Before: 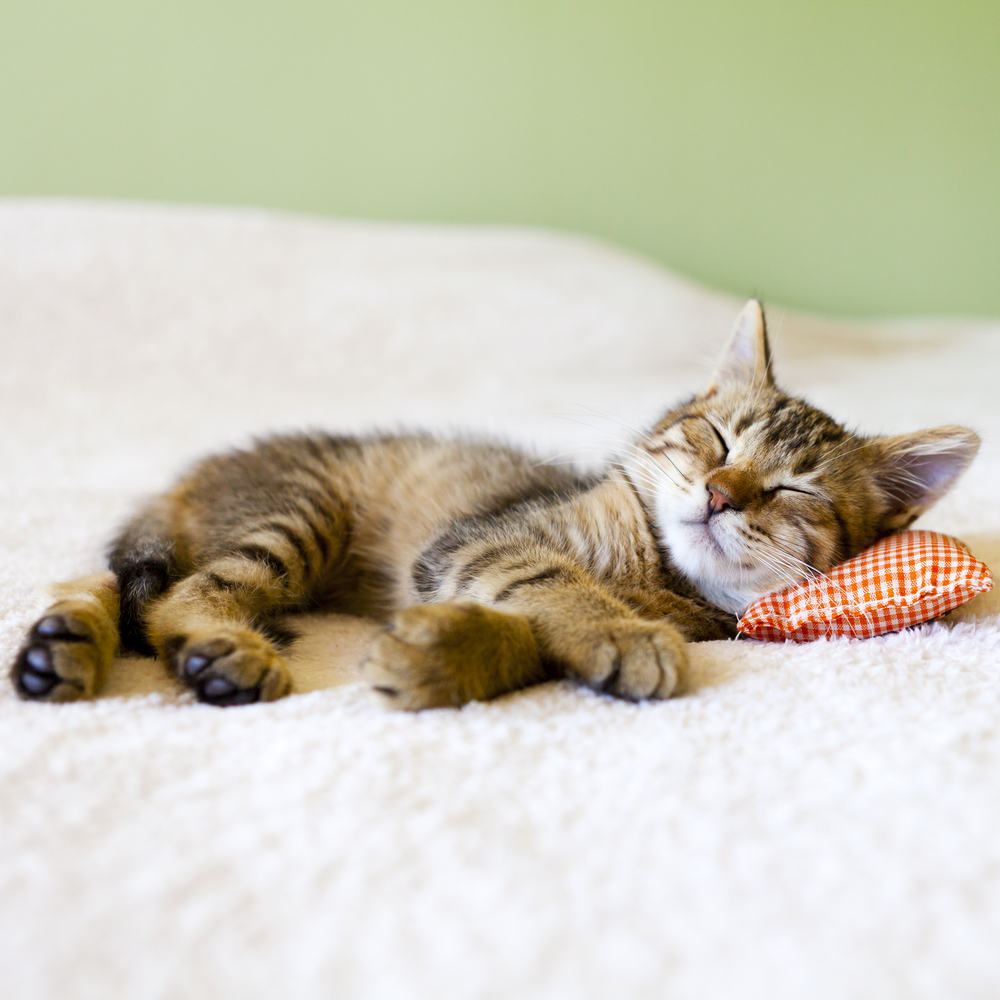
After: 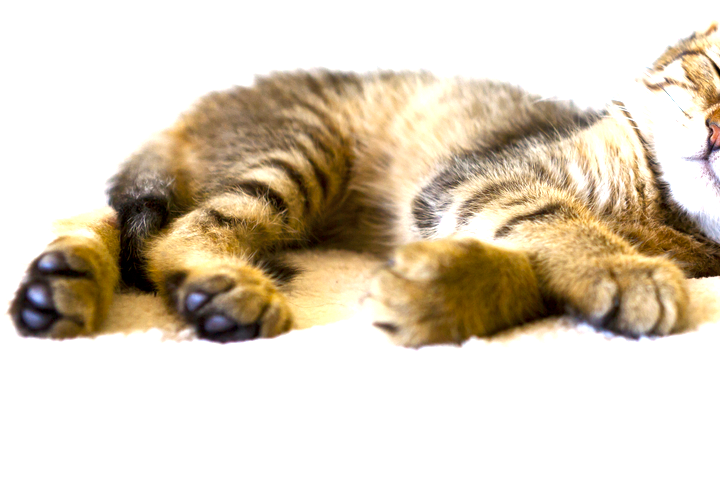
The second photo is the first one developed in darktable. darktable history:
exposure: exposure 1.061 EV, compensate highlight preservation false
shadows and highlights: shadows 20.55, highlights -20.99, soften with gaussian
crop: top 36.498%, right 27.964%, bottom 14.995%
local contrast: mode bilateral grid, contrast 20, coarseness 50, detail 120%, midtone range 0.2
